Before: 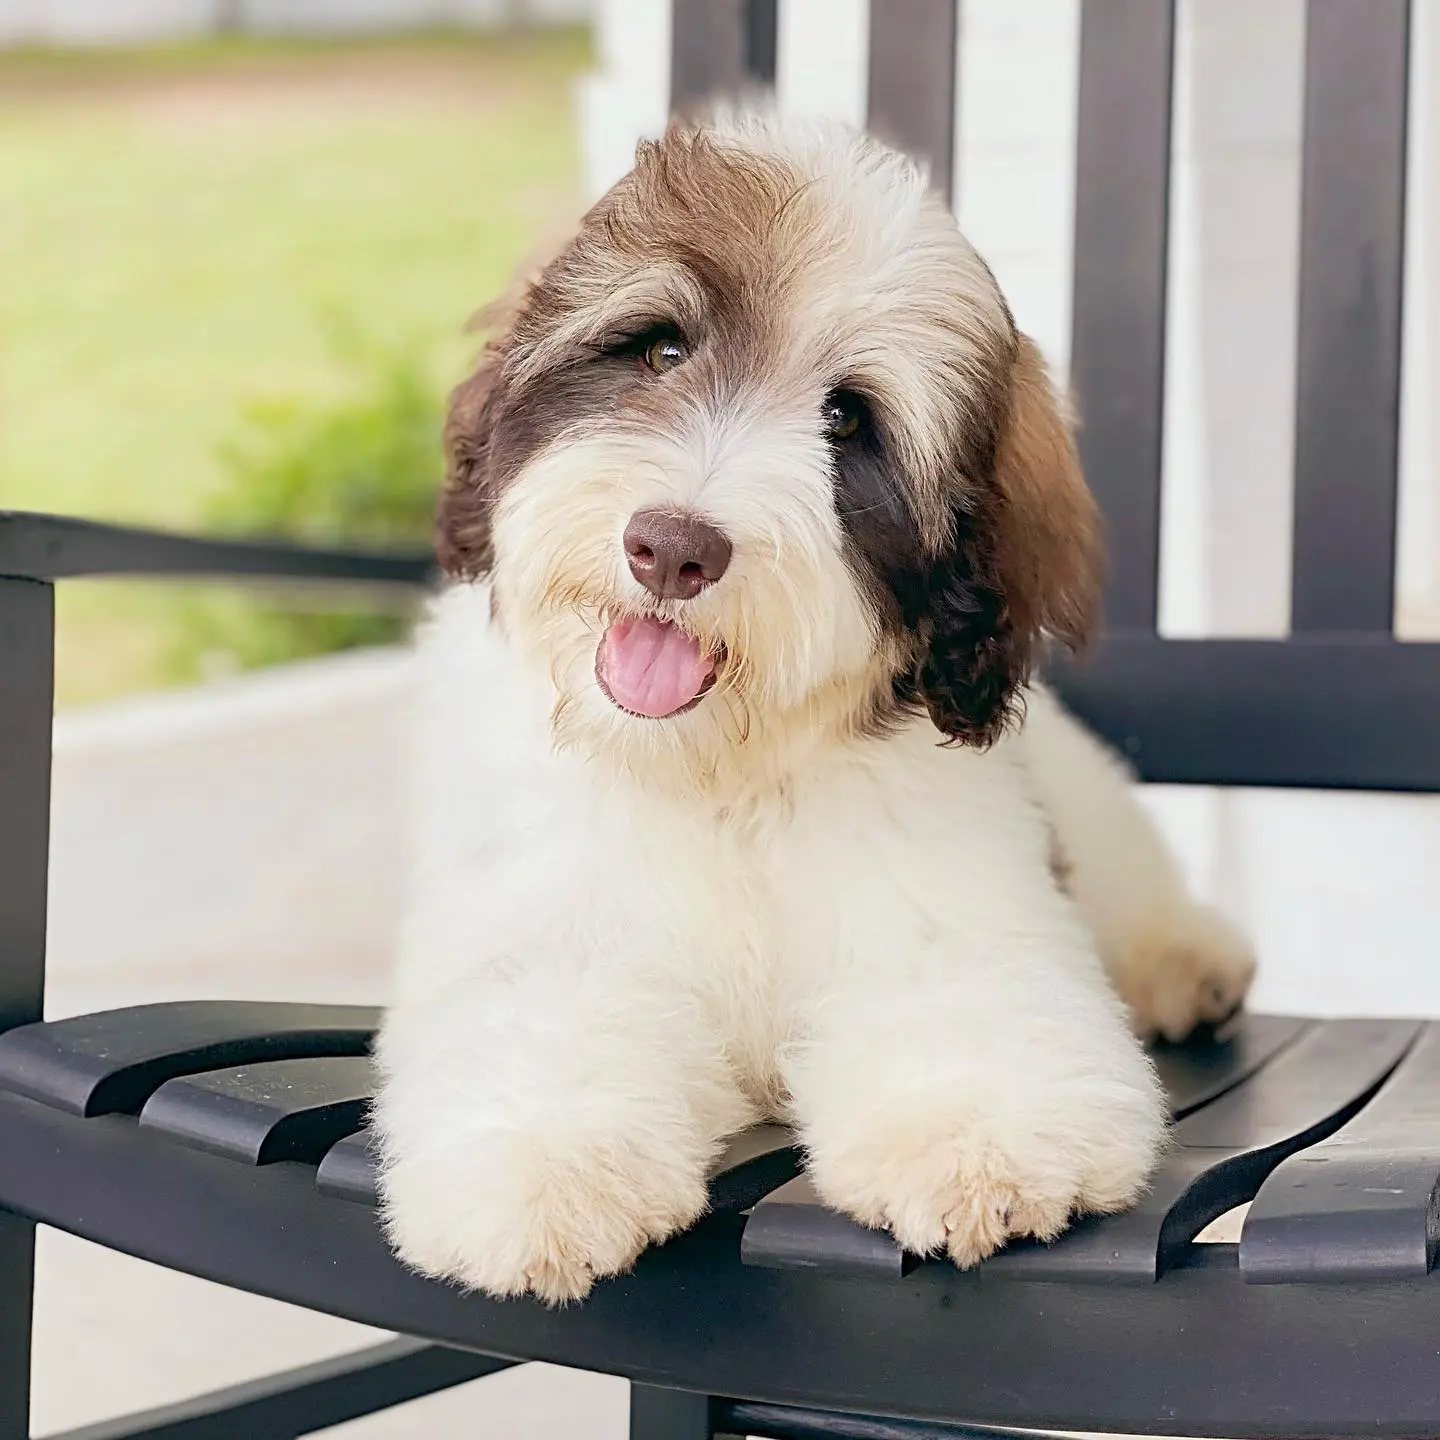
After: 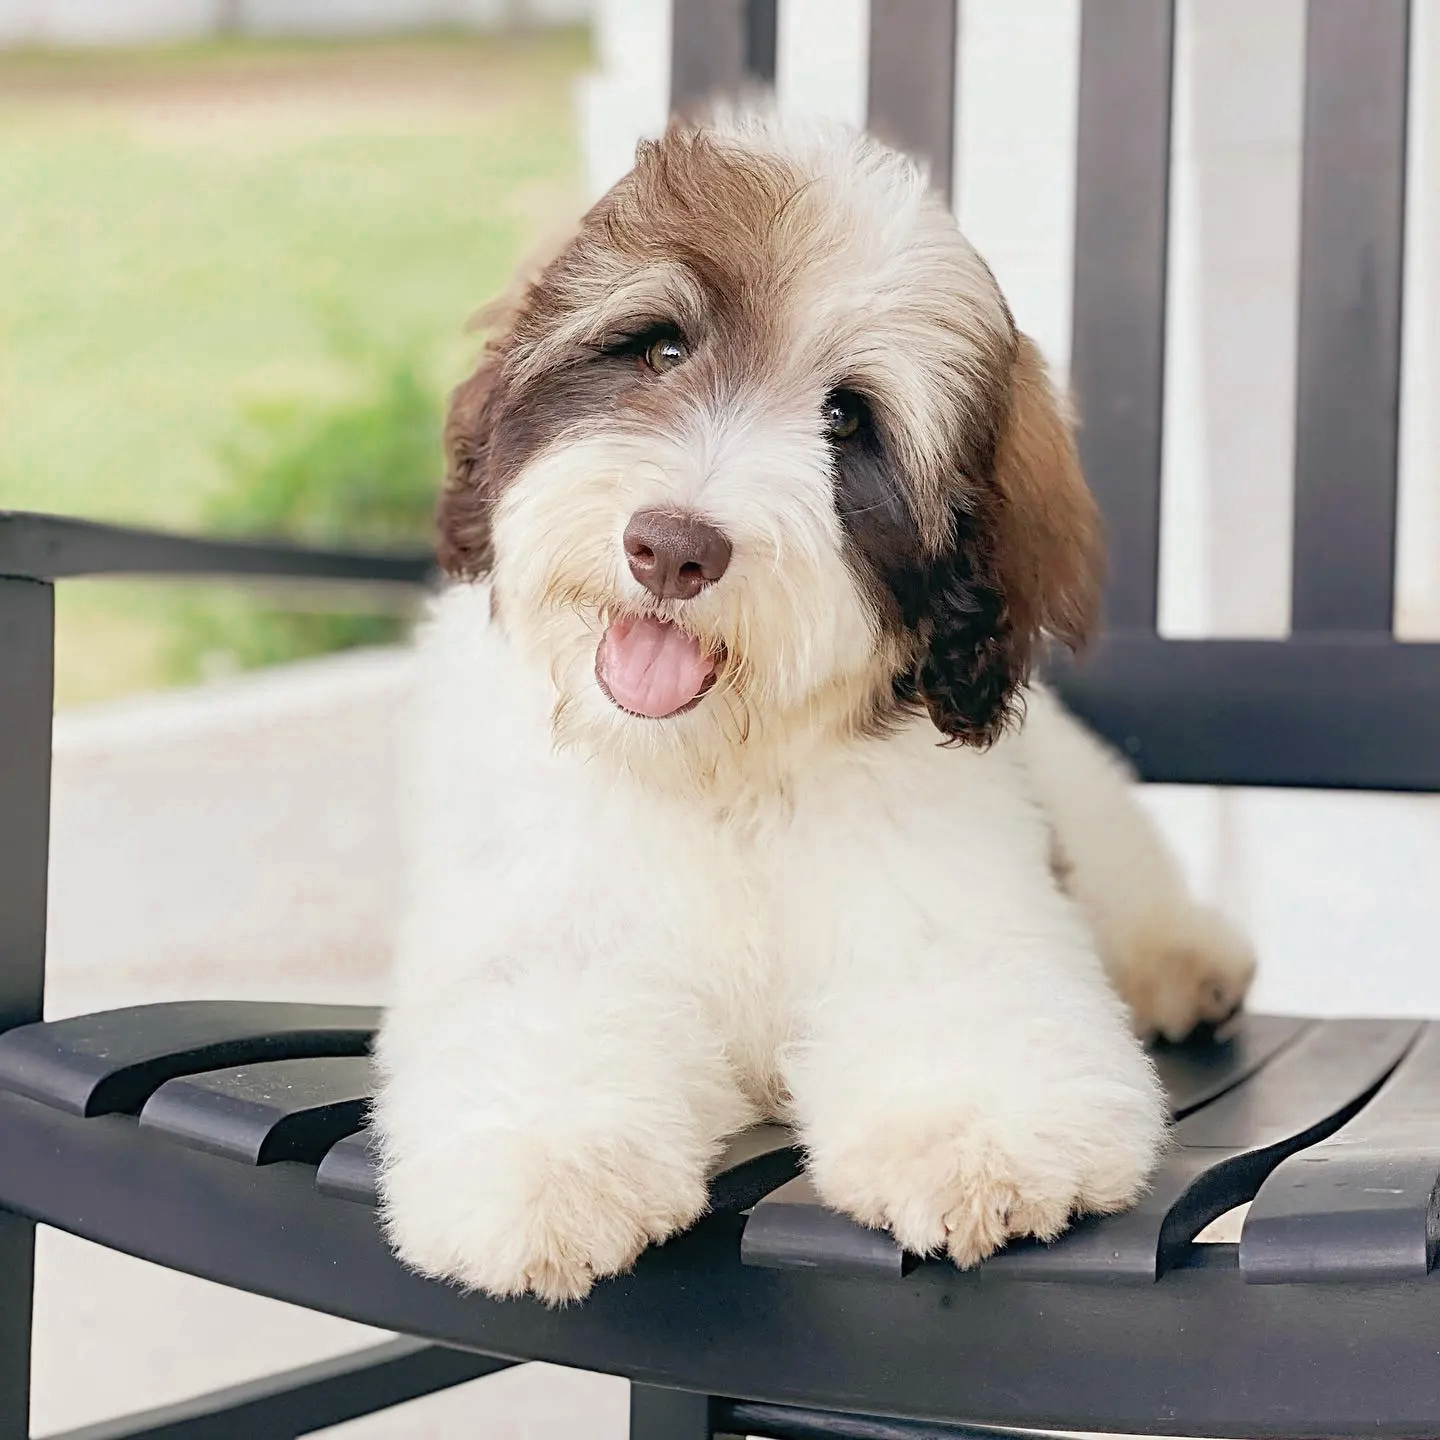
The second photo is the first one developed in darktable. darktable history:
color zones: curves: ch0 [(0, 0.5) (0.125, 0.4) (0.25, 0.5) (0.375, 0.4) (0.5, 0.4) (0.625, 0.35) (0.75, 0.35) (0.875, 0.5)]; ch1 [(0, 0.35) (0.125, 0.45) (0.25, 0.35) (0.375, 0.35) (0.5, 0.35) (0.625, 0.35) (0.75, 0.45) (0.875, 0.35)]; ch2 [(0, 0.6) (0.125, 0.5) (0.25, 0.5) (0.375, 0.6) (0.5, 0.6) (0.625, 0.5) (0.75, 0.5) (0.875, 0.5)]
contrast brightness saturation: contrast 0.03, brightness 0.06, saturation 0.13
